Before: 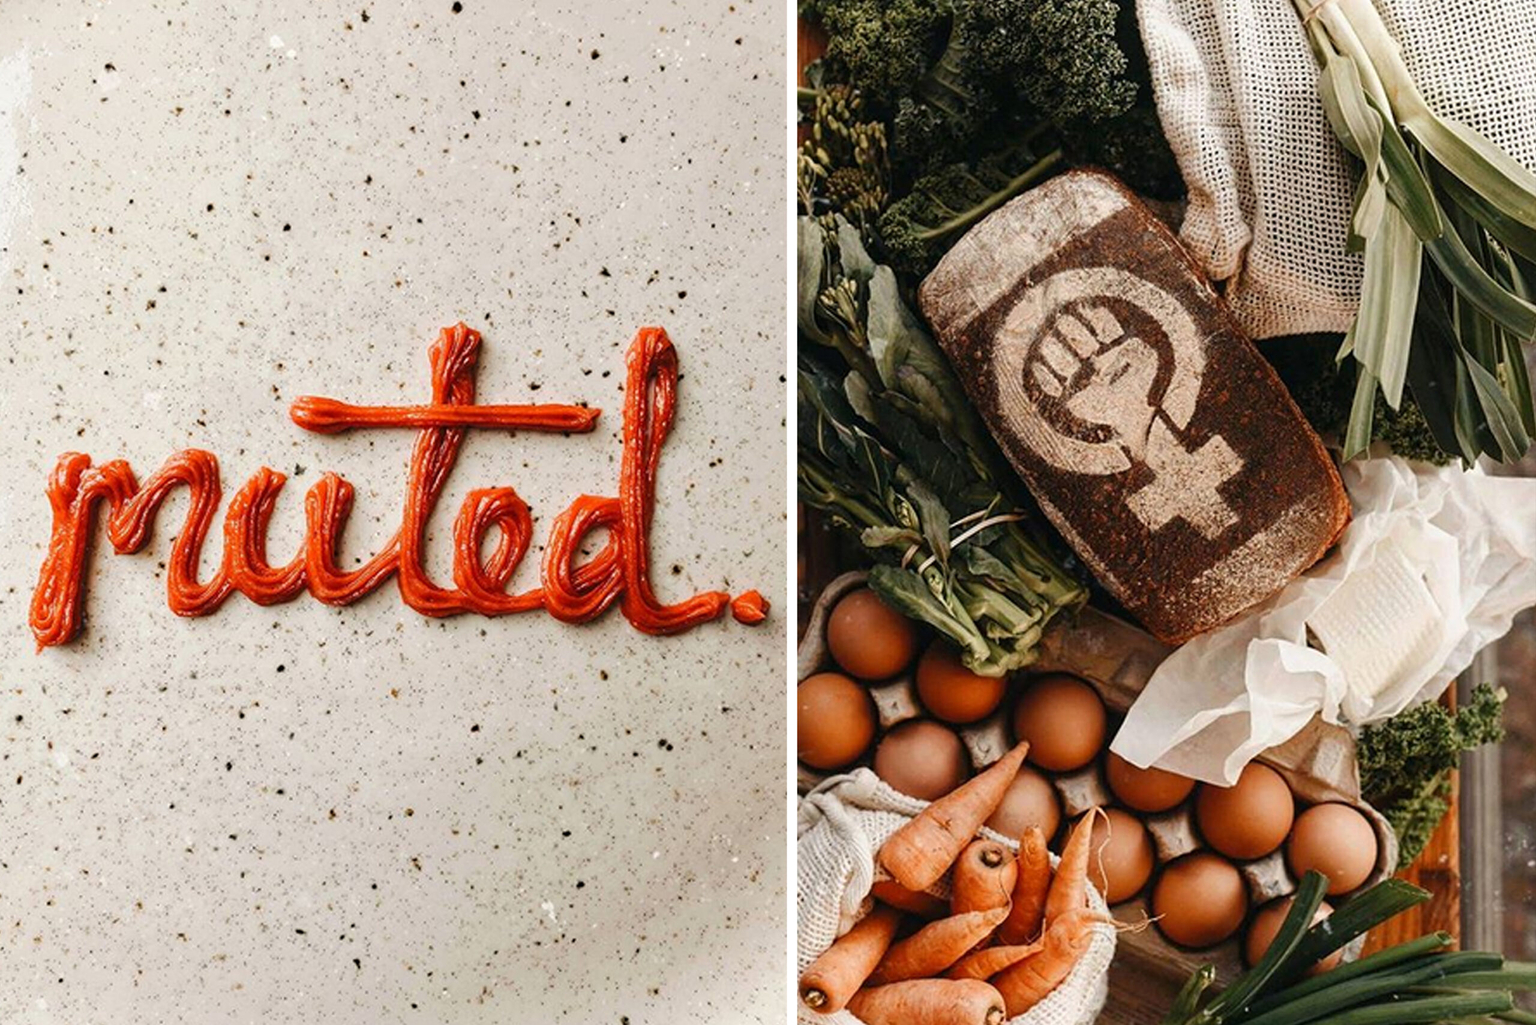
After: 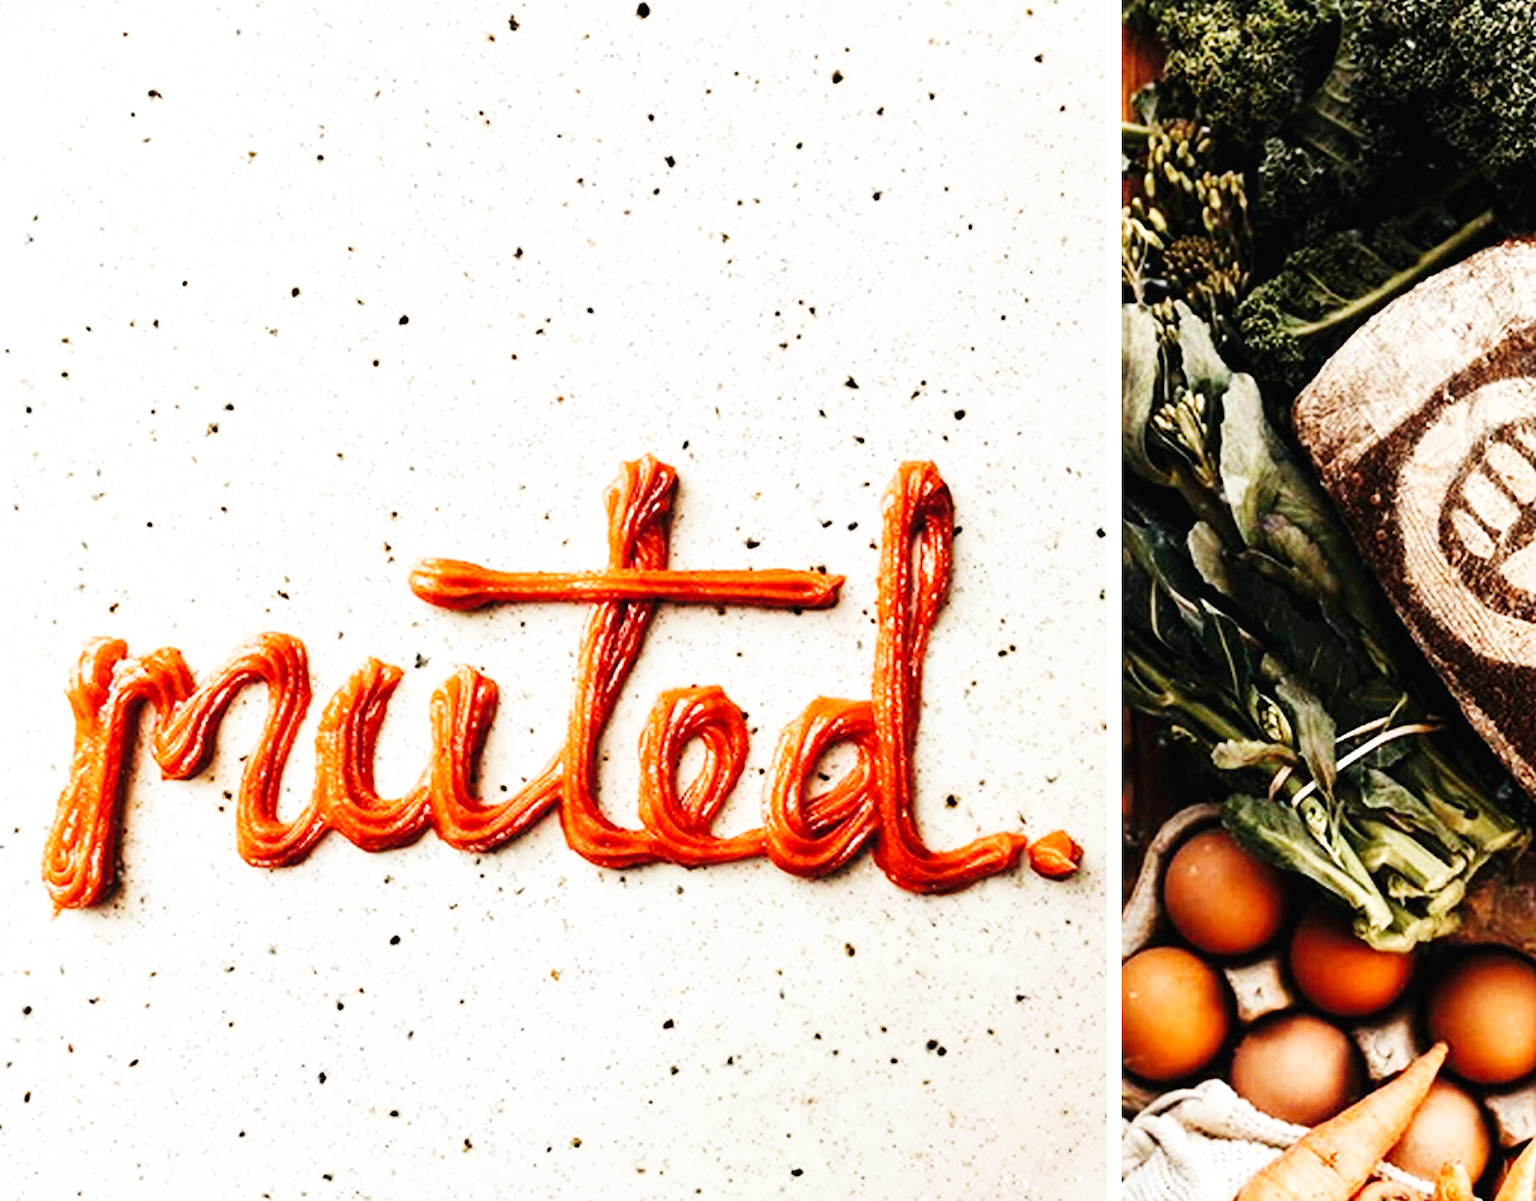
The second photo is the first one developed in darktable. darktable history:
color balance: contrast 10%
base curve: curves: ch0 [(0, 0.003) (0.001, 0.002) (0.006, 0.004) (0.02, 0.022) (0.048, 0.086) (0.094, 0.234) (0.162, 0.431) (0.258, 0.629) (0.385, 0.8) (0.548, 0.918) (0.751, 0.988) (1, 1)], preserve colors none
color correction: saturation 0.85
crop: right 28.885%, bottom 16.626%
